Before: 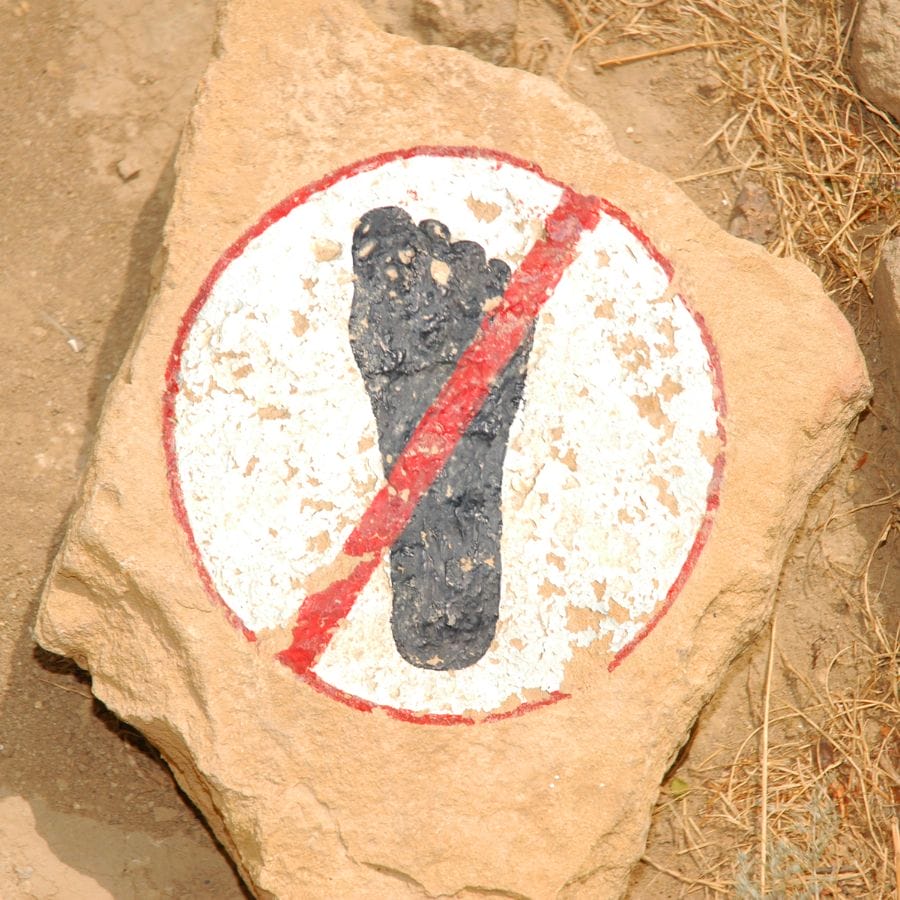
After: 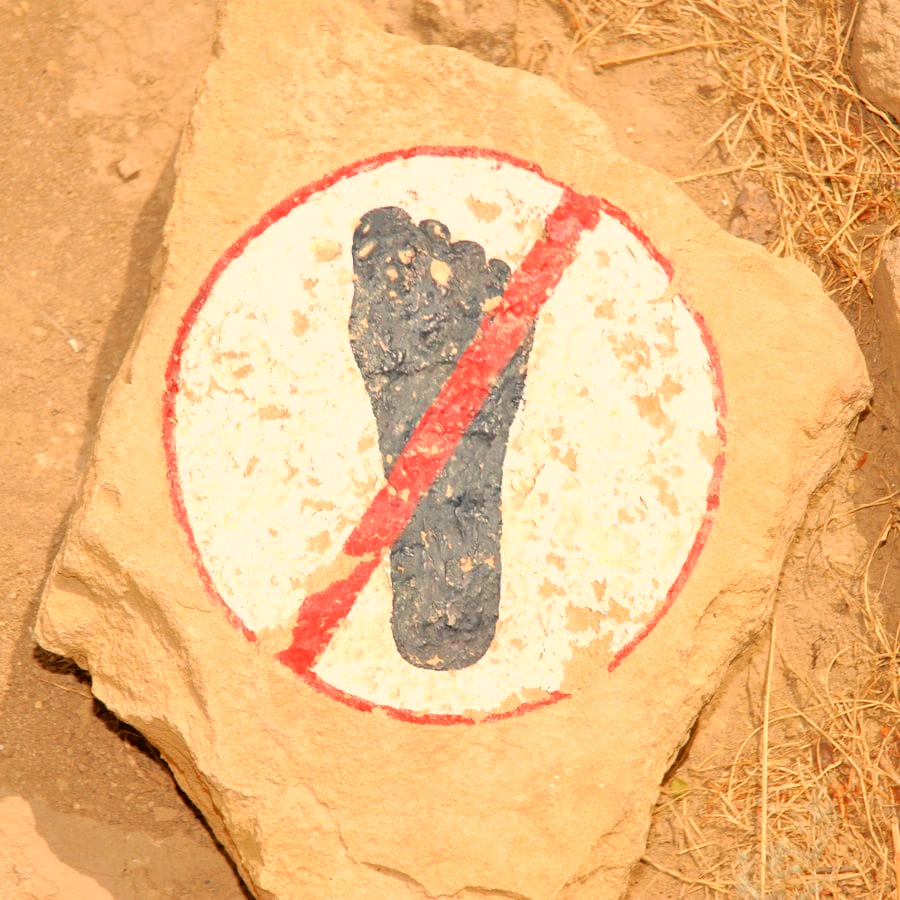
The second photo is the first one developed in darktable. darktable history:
base curve: curves: ch0 [(0, 0) (0.74, 0.67) (1, 1)]
tone curve: curves: ch0 [(0, 0) (0.091, 0.077) (0.389, 0.458) (0.745, 0.82) (0.844, 0.908) (0.909, 0.942) (1, 0.973)]; ch1 [(0, 0) (0.437, 0.404) (0.5, 0.5) (0.529, 0.556) (0.58, 0.603) (0.616, 0.649) (1, 1)]; ch2 [(0, 0) (0.442, 0.415) (0.5, 0.5) (0.535, 0.557) (0.585, 0.62) (1, 1)], color space Lab, independent channels, preserve colors none
white balance: red 1.045, blue 0.932
tone equalizer: -8 EV 0.001 EV, -7 EV -0.004 EV, -6 EV 0.009 EV, -5 EV 0.032 EV, -4 EV 0.276 EV, -3 EV 0.644 EV, -2 EV 0.584 EV, -1 EV 0.187 EV, +0 EV 0.024 EV
